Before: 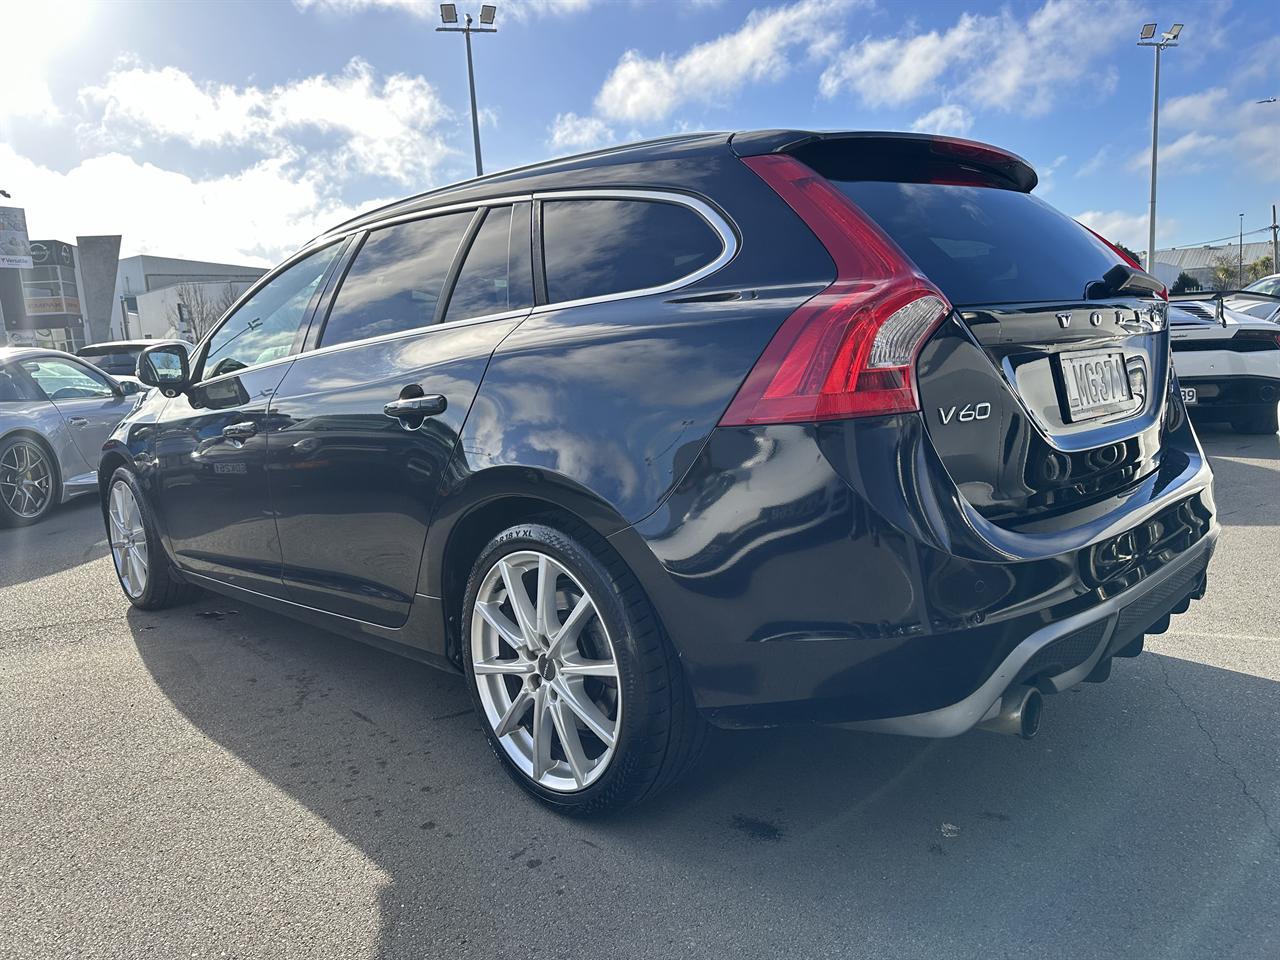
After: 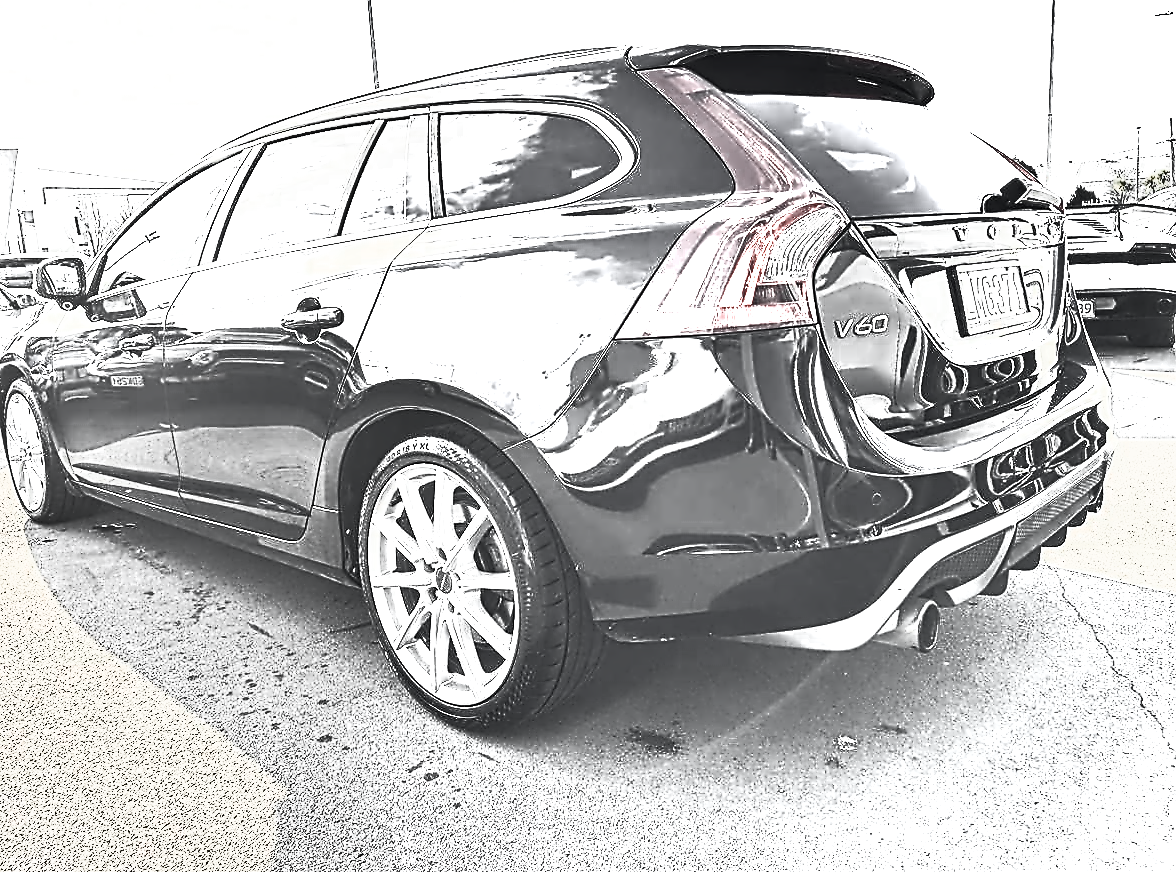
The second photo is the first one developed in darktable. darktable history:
exposure: black level correction 0, exposure 1.104 EV, compensate exposure bias true, compensate highlight preservation false
color balance rgb: perceptual saturation grading › global saturation 0.849%, perceptual saturation grading › highlights -32.681%, perceptual saturation grading › mid-tones 5.386%, perceptual saturation grading › shadows 17.722%, global vibrance -0.714%, saturation formula JzAzBz (2021)
crop and rotate: left 8.116%, top 9.165%
shadows and highlights: shadows 40.27, highlights -52.33, low approximation 0.01, soften with gaussian
contrast brightness saturation: contrast 0.823, brightness 0.604, saturation 0.585
color zones: curves: ch0 [(0, 0.613) (0.01, 0.613) (0.245, 0.448) (0.498, 0.529) (0.642, 0.665) (0.879, 0.777) (0.99, 0.613)]; ch1 [(0, 0.035) (0.121, 0.189) (0.259, 0.197) (0.415, 0.061) (0.589, 0.022) (0.732, 0.022) (0.857, 0.026) (0.991, 0.053)]
contrast equalizer: octaves 7, y [[0.5, 0.5, 0.5, 0.515, 0.749, 0.84], [0.5 ×6], [0.5 ×6], [0, 0, 0, 0.001, 0.067, 0.262], [0 ×6]]
